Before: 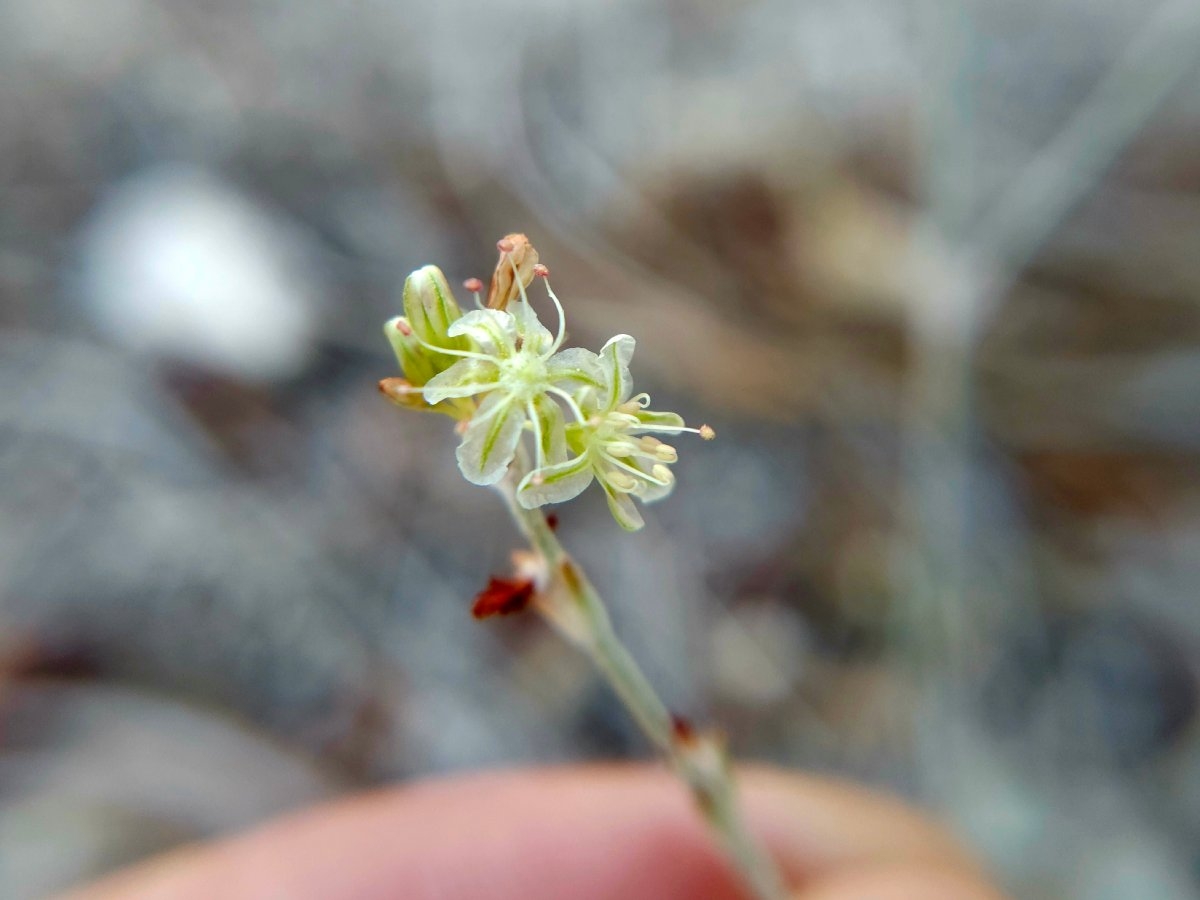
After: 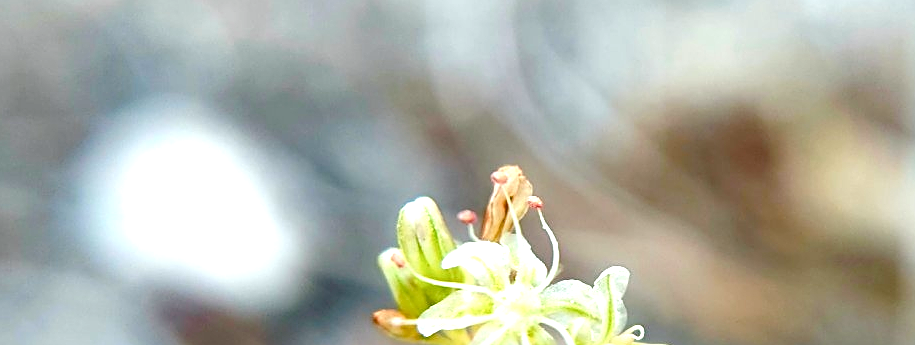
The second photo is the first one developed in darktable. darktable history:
crop: left 0.54%, top 7.633%, right 23.209%, bottom 54.007%
exposure: black level correction -0.001, exposure 0.901 EV, compensate exposure bias true, compensate highlight preservation false
sharpen: on, module defaults
color balance rgb: global offset › luminance -0.34%, global offset › chroma 0.109%, global offset › hue 166.56°, perceptual saturation grading › global saturation 20%, perceptual saturation grading › highlights -24.776%, perceptual saturation grading › shadows 24.629%
